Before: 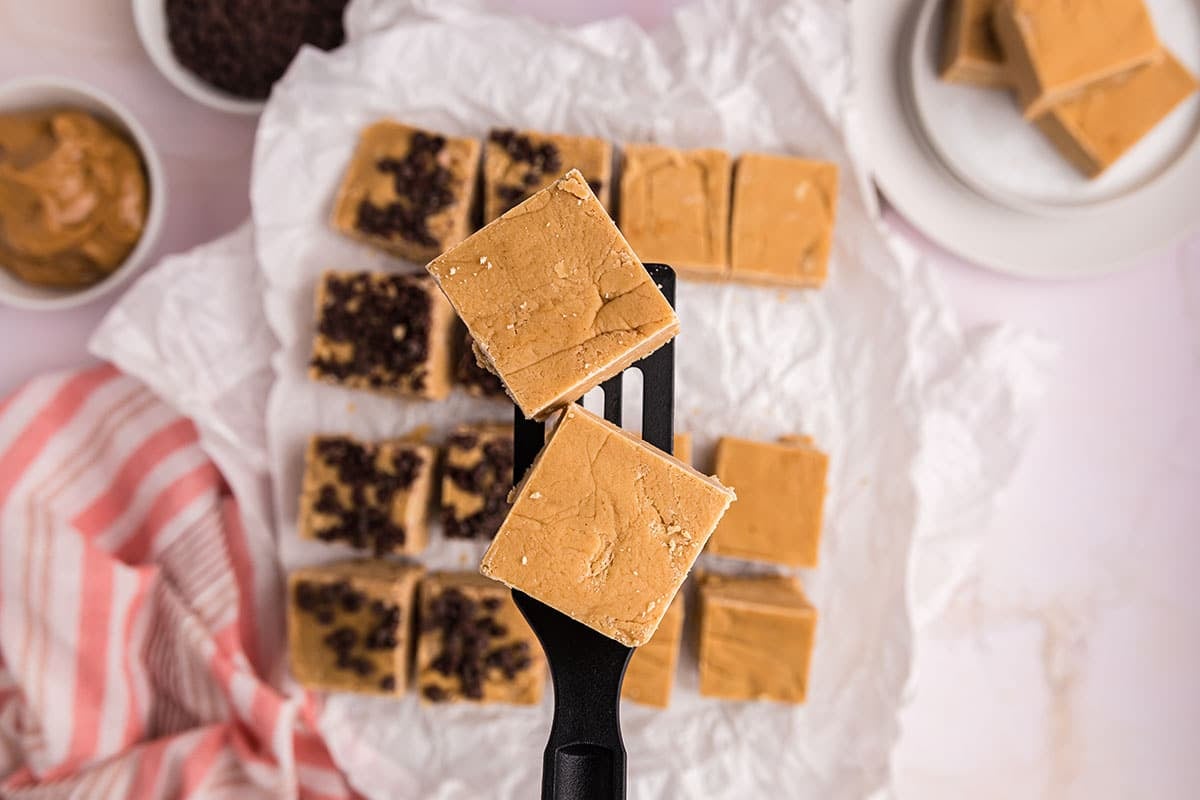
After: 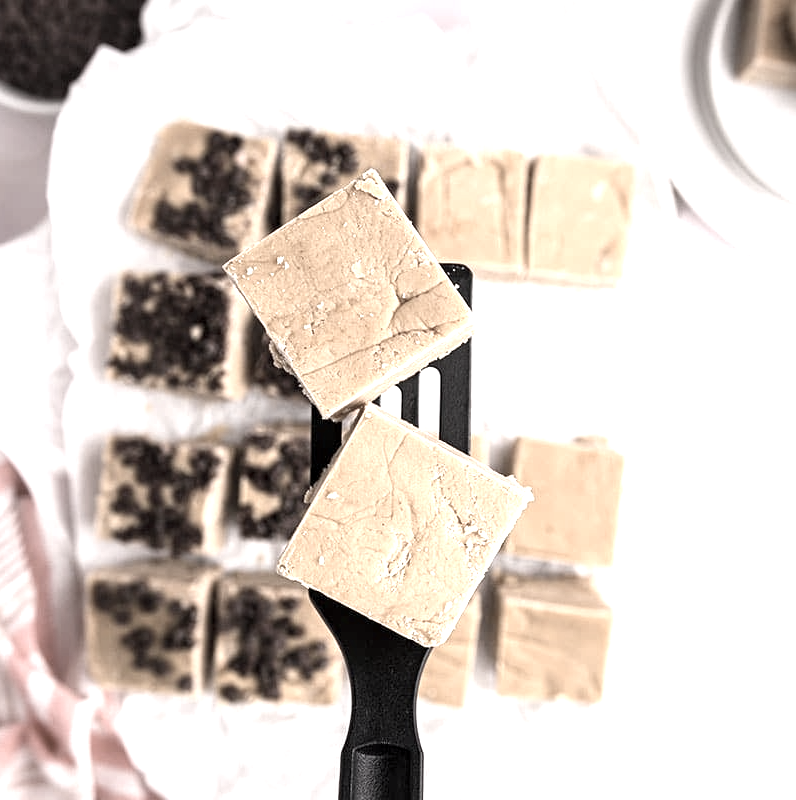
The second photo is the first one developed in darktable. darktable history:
crop: left 16.951%, right 16.699%
exposure: black level correction 0.001, exposure 1.127 EV, compensate exposure bias true, compensate highlight preservation false
color correction: highlights b* -0.007, saturation 0.31
